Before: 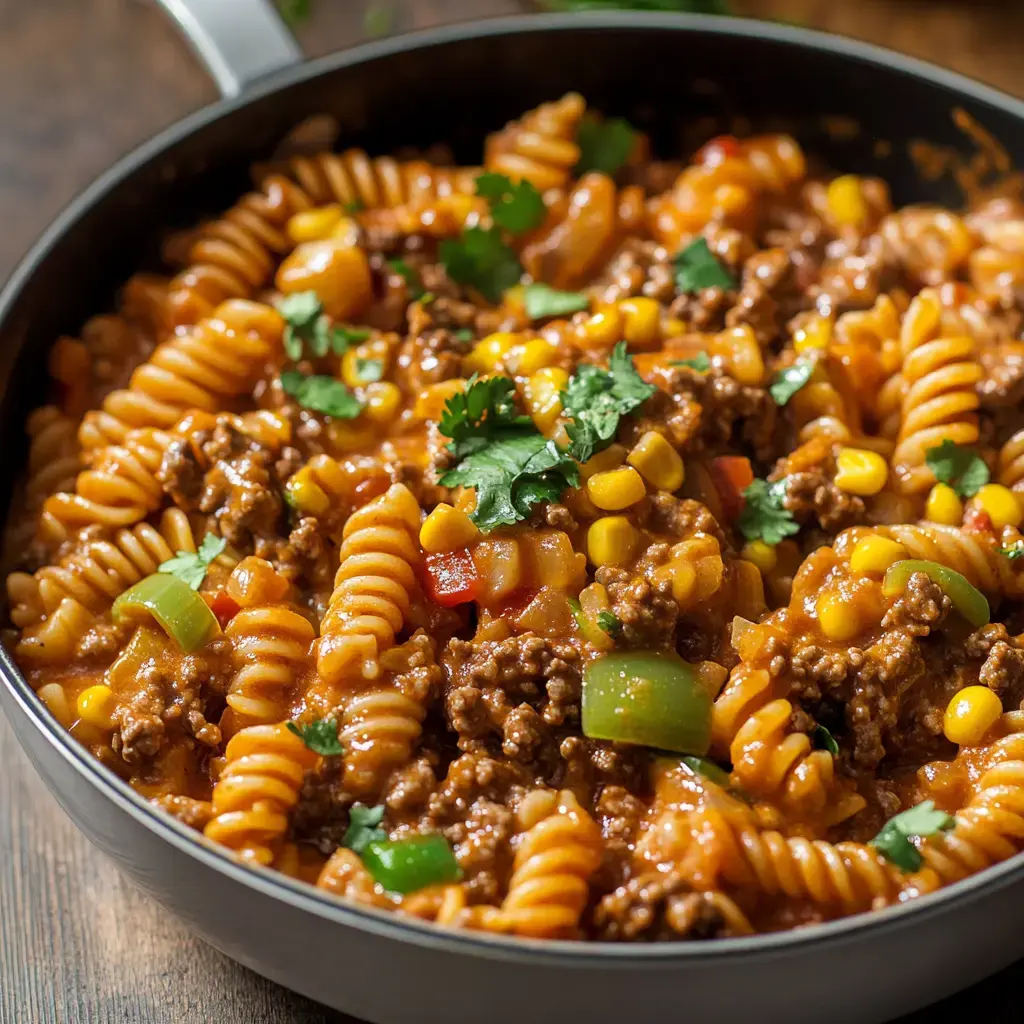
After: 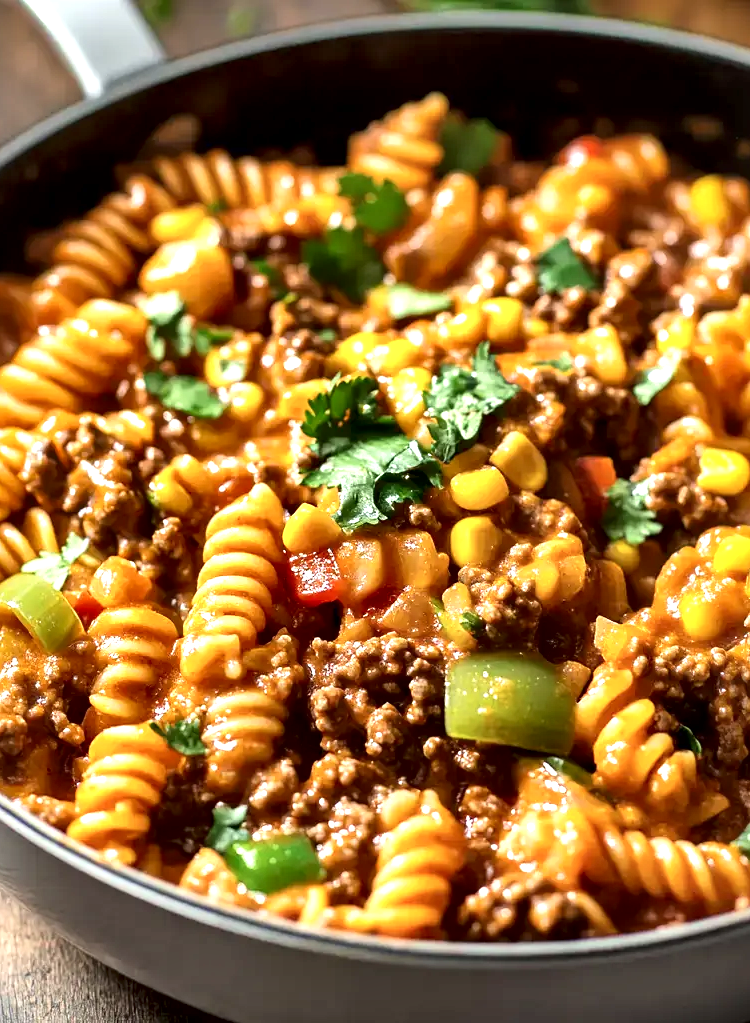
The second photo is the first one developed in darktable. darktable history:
local contrast: mode bilateral grid, contrast 44, coarseness 69, detail 214%, midtone range 0.2
exposure: black level correction 0, exposure 0.7 EV, compensate exposure bias true, compensate highlight preservation false
crop: left 13.443%, right 13.31%
